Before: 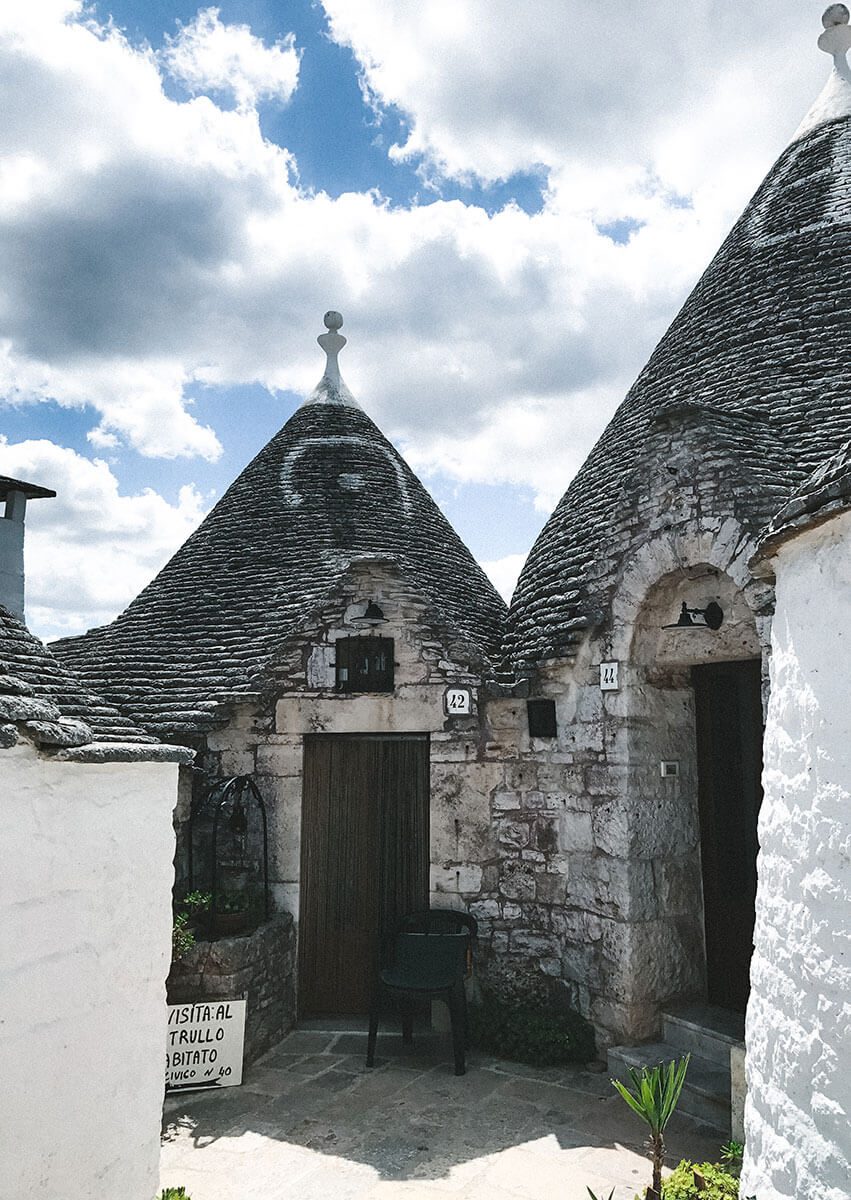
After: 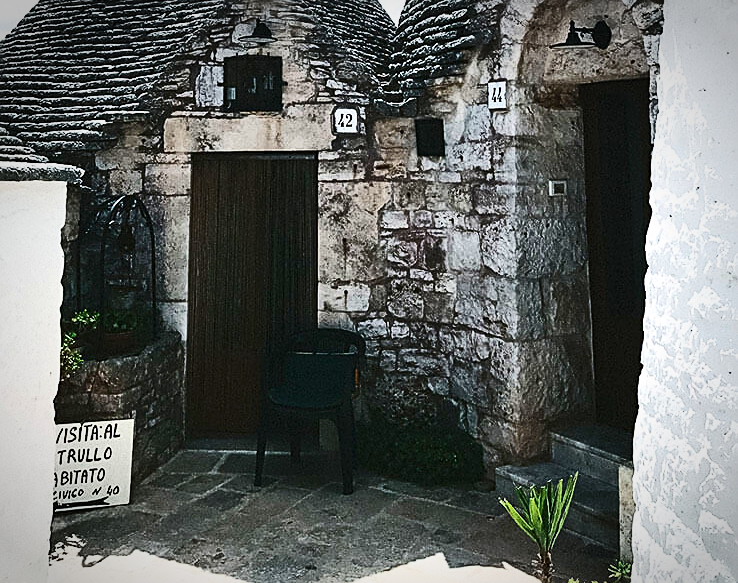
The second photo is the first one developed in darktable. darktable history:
sharpen: on, module defaults
velvia: on, module defaults
vignetting: automatic ratio true
crop and rotate: left 13.245%, top 48.435%, bottom 2.948%
contrast brightness saturation: contrast 0.399, brightness 0.098, saturation 0.207
